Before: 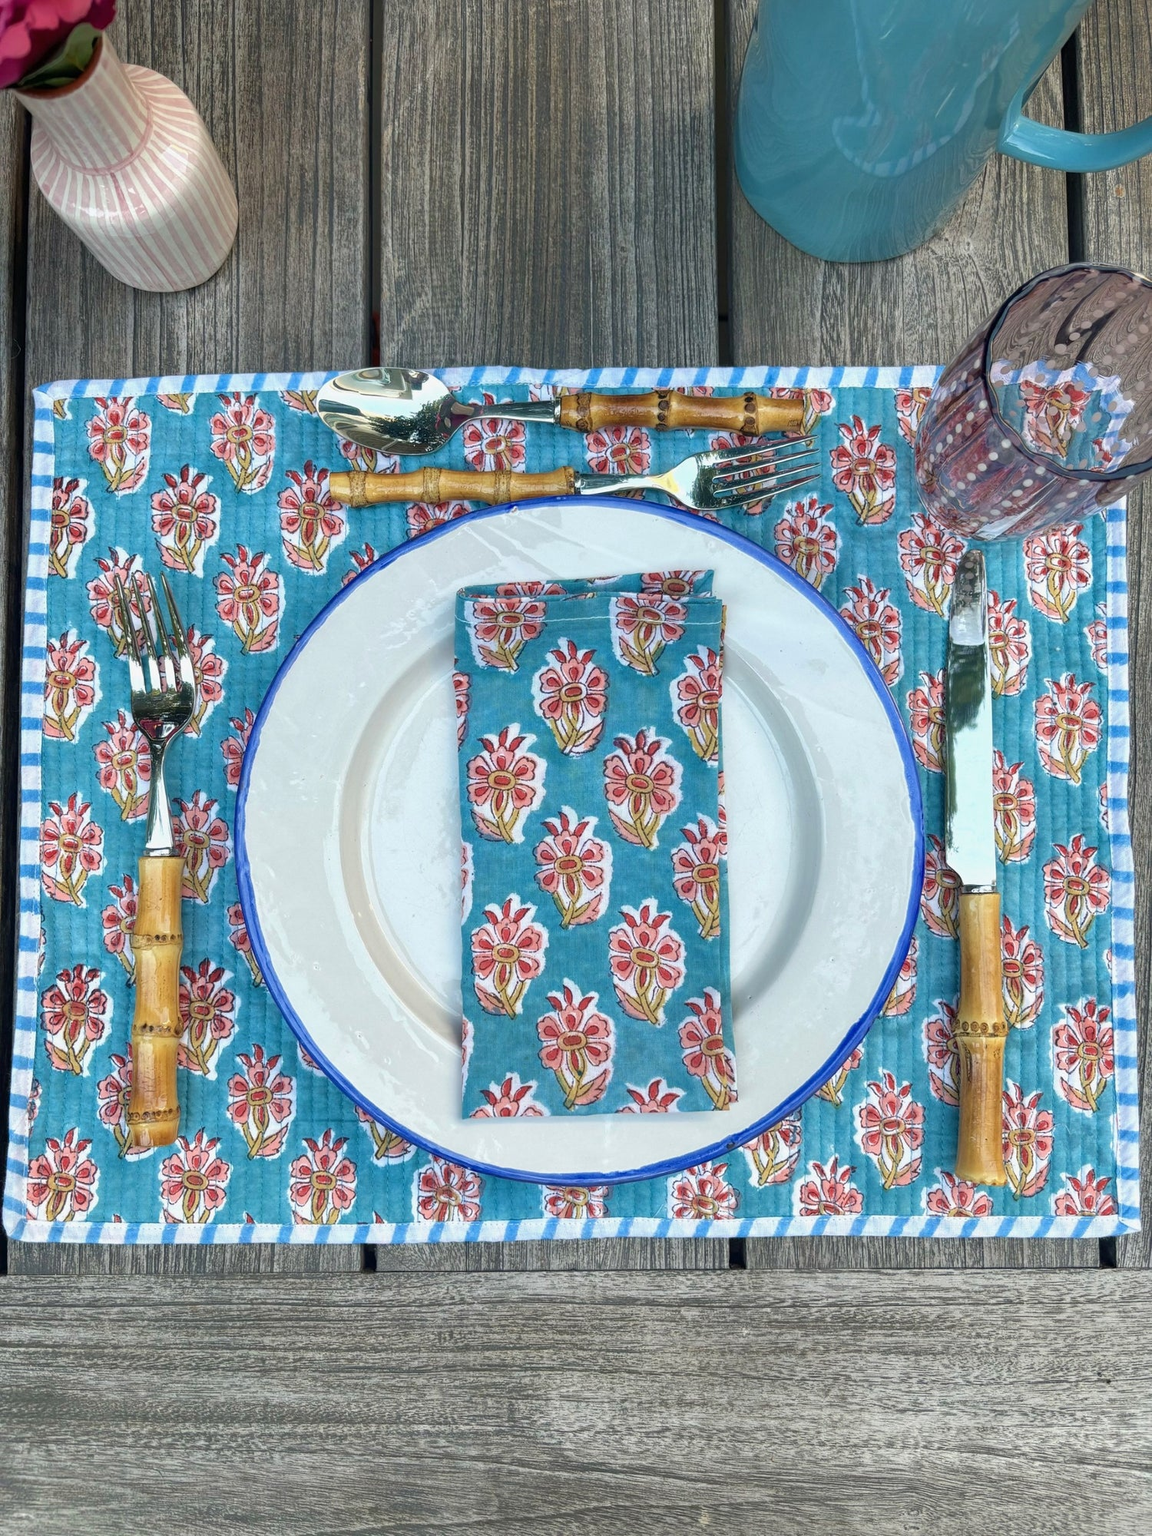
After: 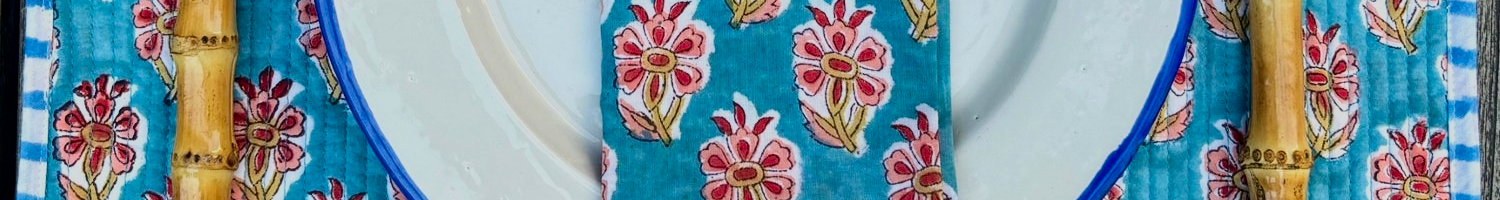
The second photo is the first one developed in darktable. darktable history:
crop and rotate: top 59.084%, bottom 30.916%
contrast brightness saturation: contrast 0.21, brightness -0.11, saturation 0.21
filmic rgb: black relative exposure -7.65 EV, white relative exposure 4.56 EV, hardness 3.61, color science v6 (2022)
